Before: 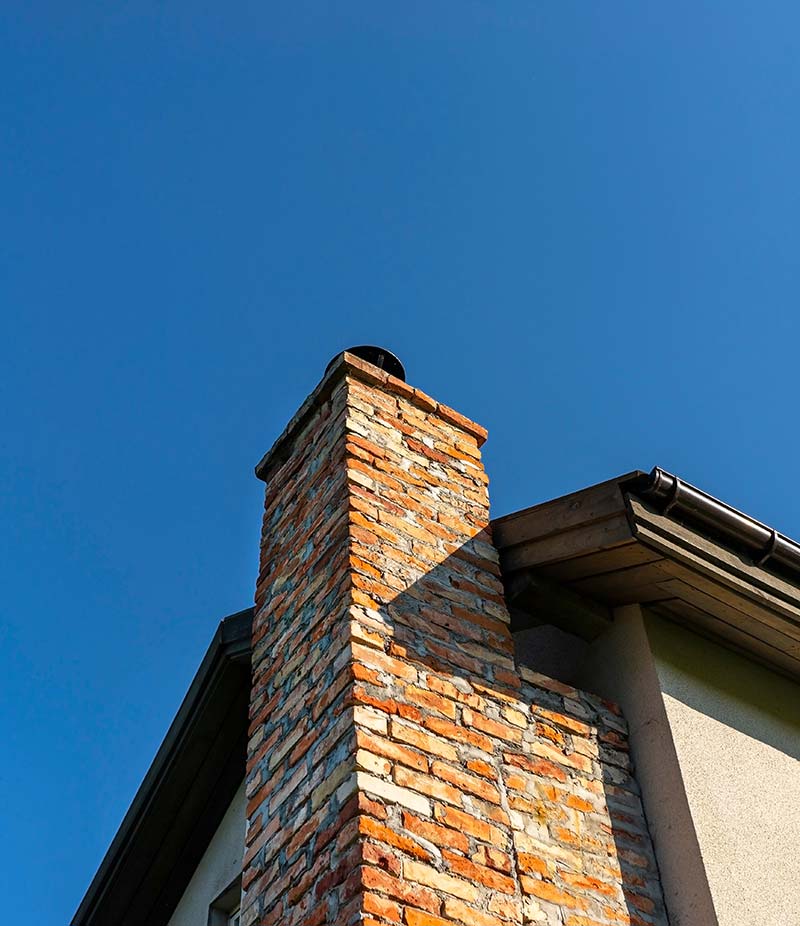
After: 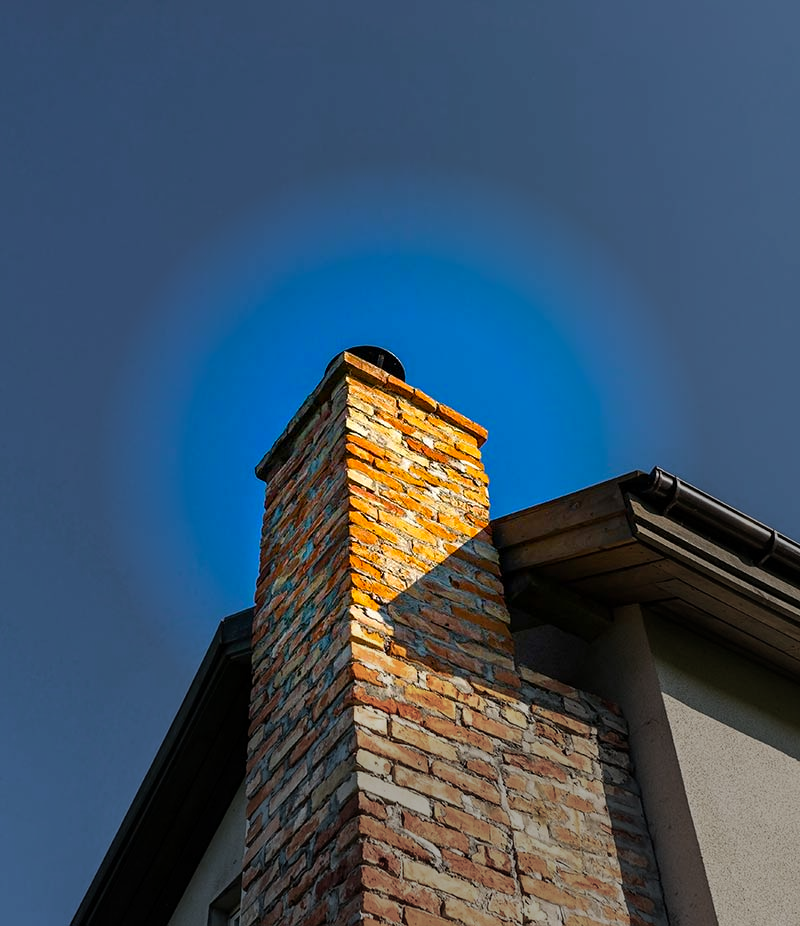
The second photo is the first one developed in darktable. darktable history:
vignetting: fall-off start 31.28%, fall-off radius 34.64%, brightness -0.575
tone equalizer: on, module defaults
color balance rgb: linear chroma grading › global chroma 15%, perceptual saturation grading › global saturation 30%
